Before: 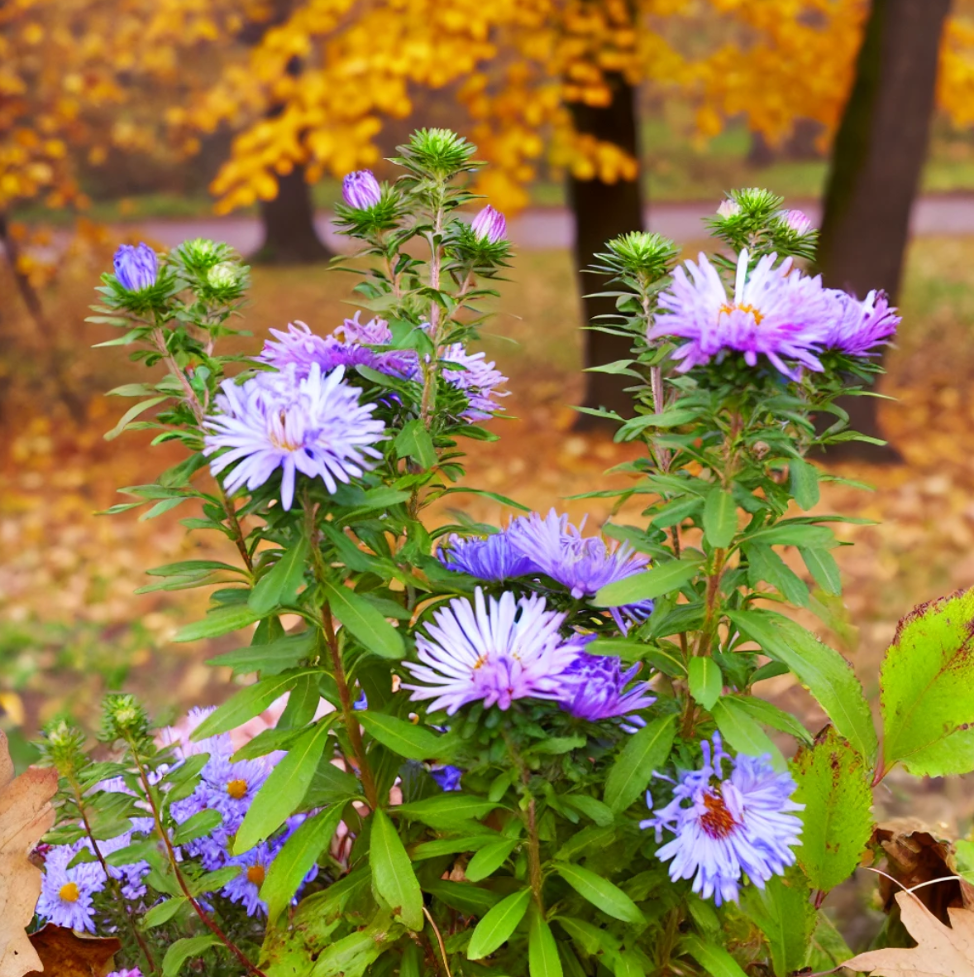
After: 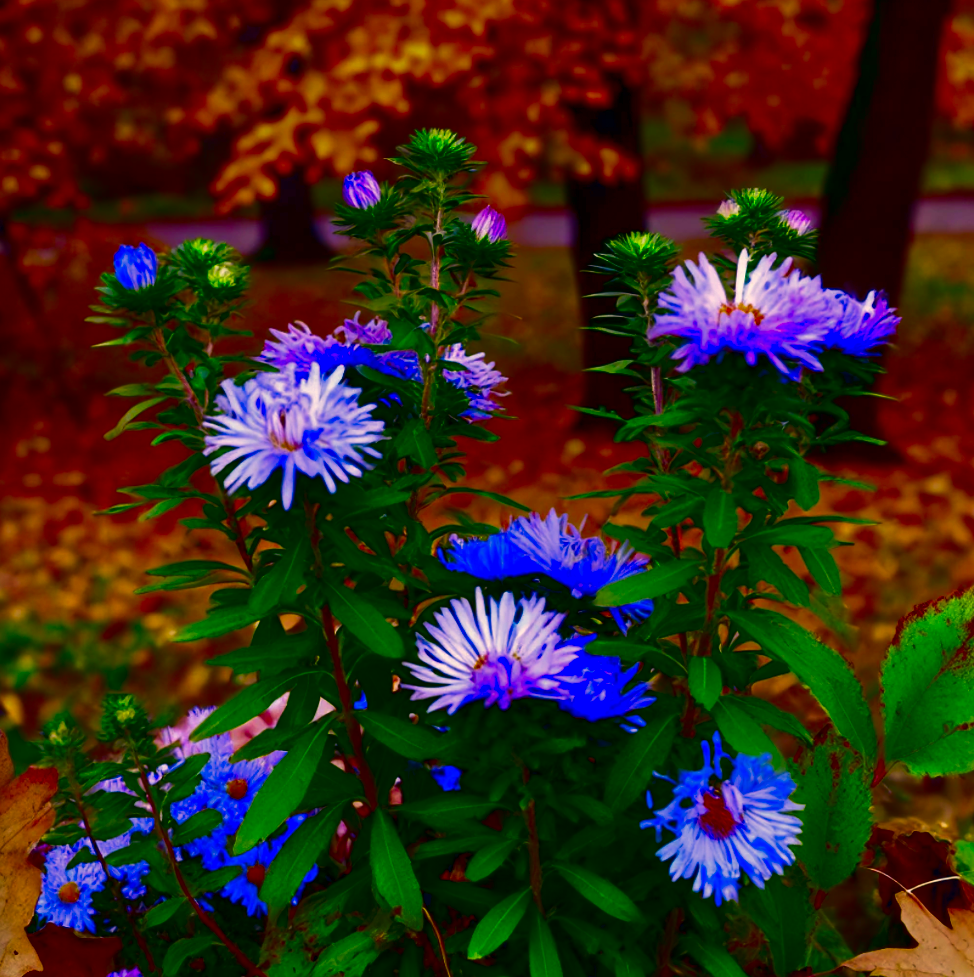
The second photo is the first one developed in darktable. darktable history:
color correction: highlights a* 10.37, highlights b* 14.29, shadows a* -10.37, shadows b* -14.89
contrast brightness saturation: brightness -0.999, saturation 0.999
